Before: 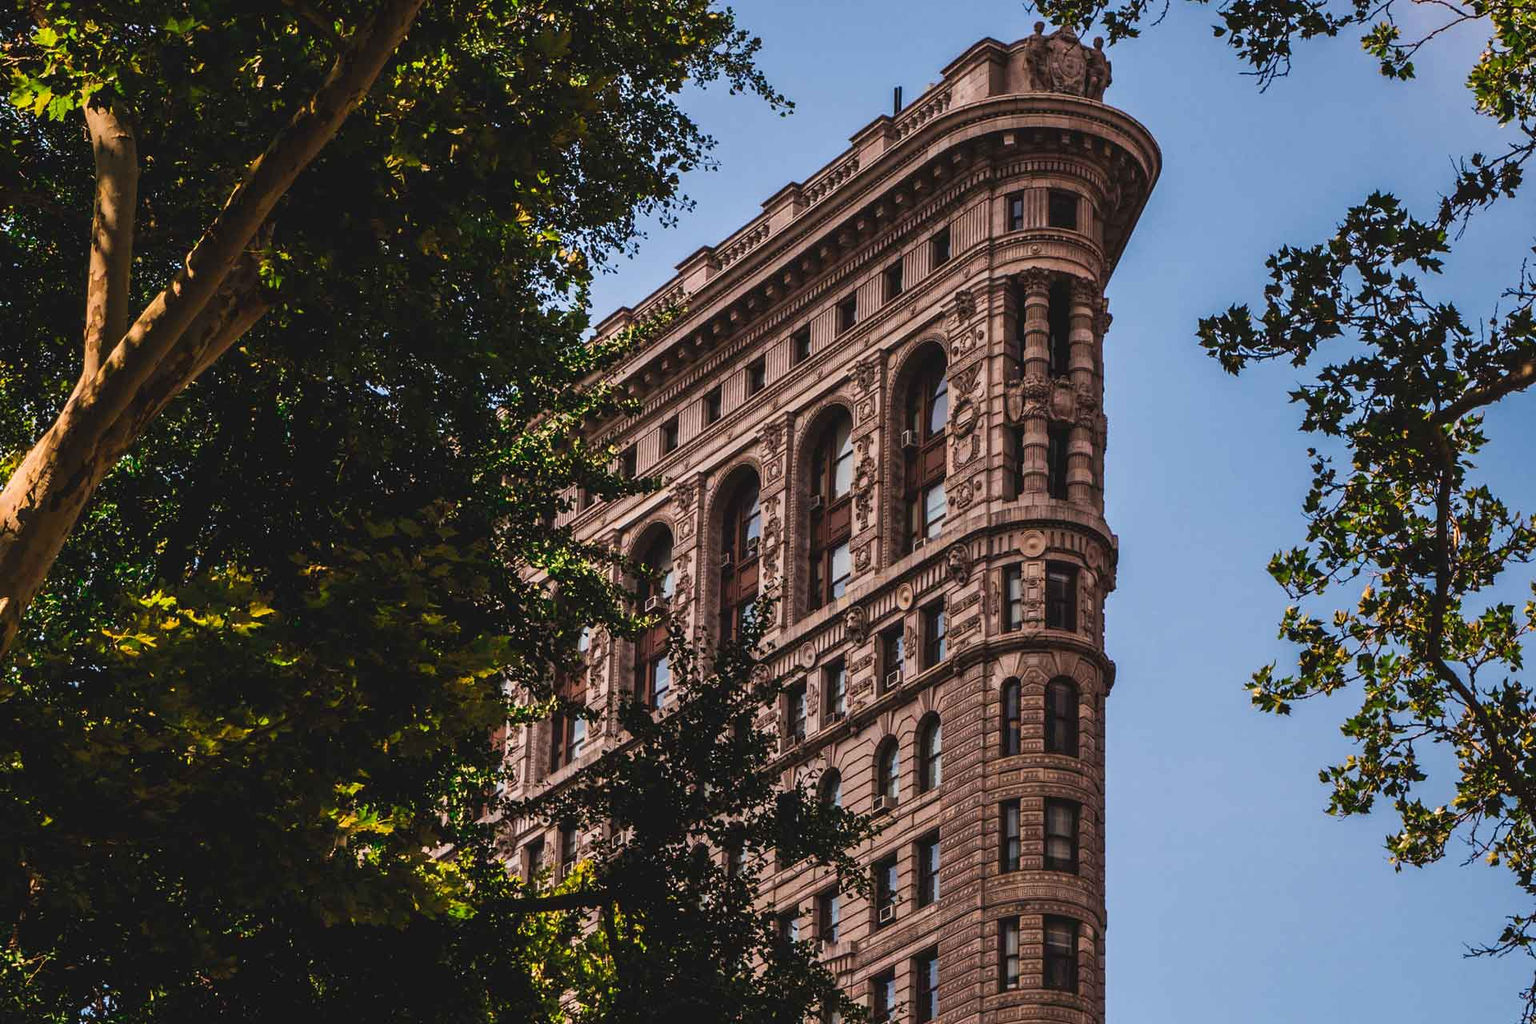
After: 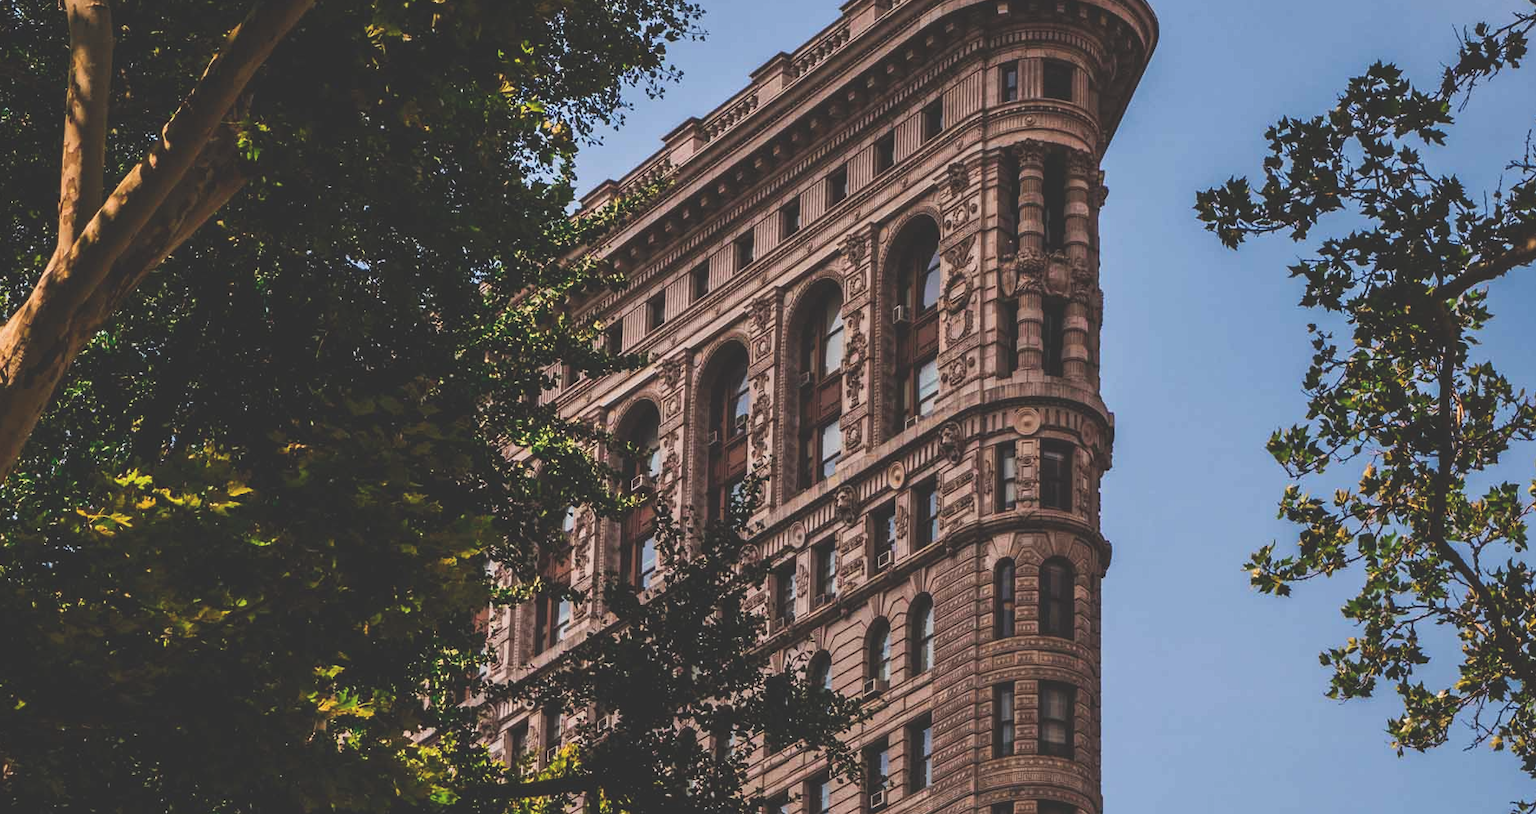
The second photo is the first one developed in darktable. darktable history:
exposure: black level correction -0.025, exposure -0.117 EV, compensate highlight preservation false
crop and rotate: left 1.814%, top 12.818%, right 0.25%, bottom 9.225%
